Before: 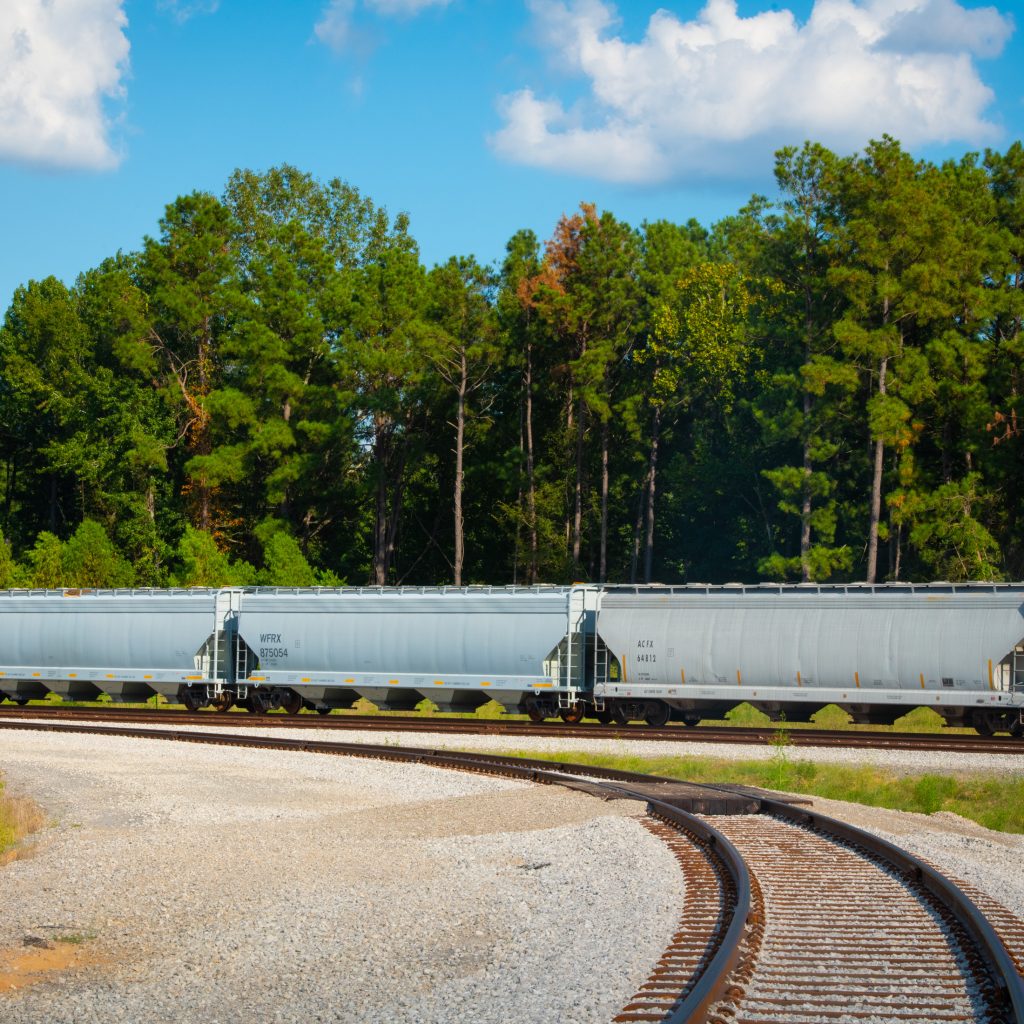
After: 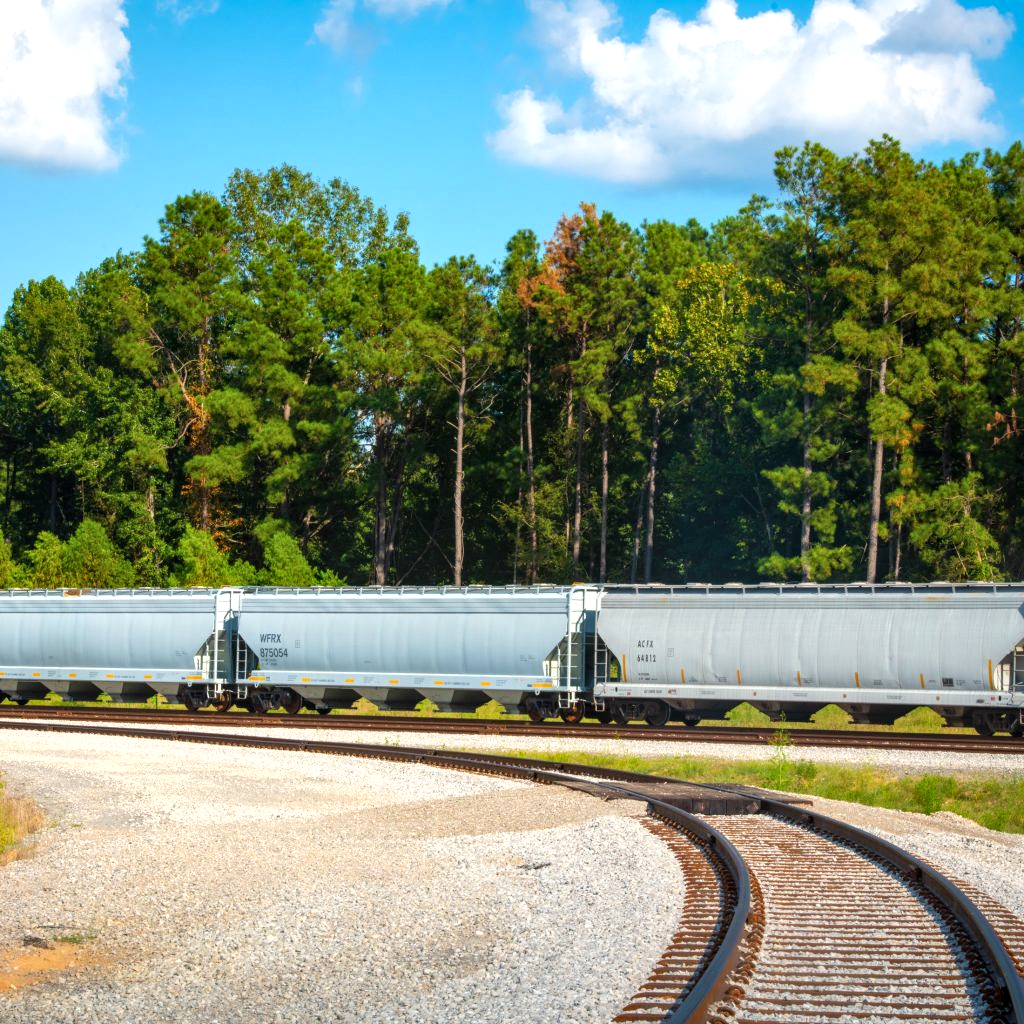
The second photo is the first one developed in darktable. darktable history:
local contrast: on, module defaults
exposure: exposure 0.496 EV, compensate highlight preservation false
